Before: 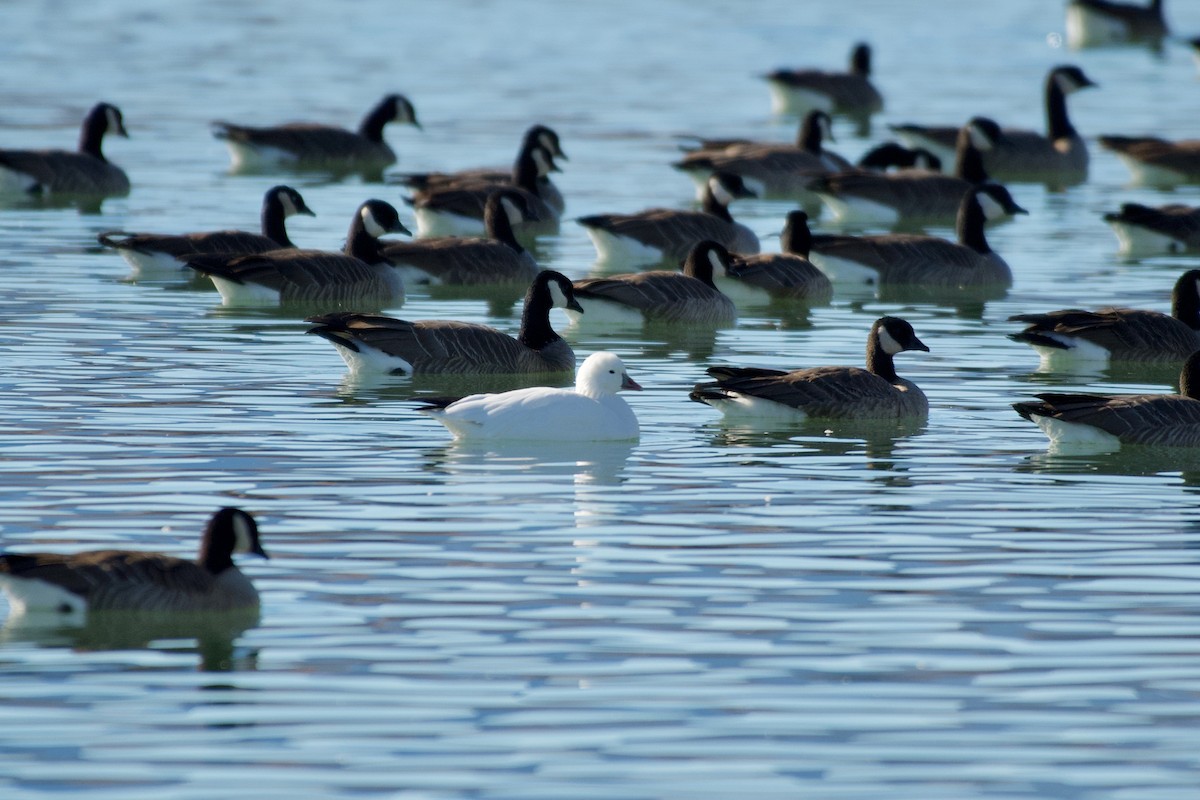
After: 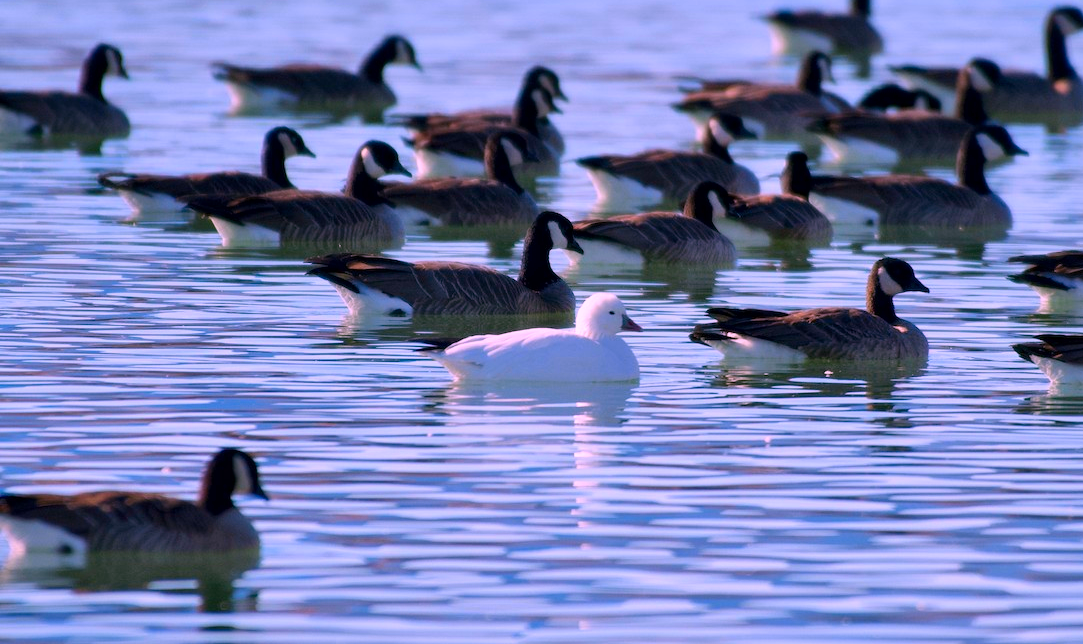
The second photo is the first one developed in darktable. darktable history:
crop: top 7.49%, right 9.717%, bottom 11.943%
local contrast: mode bilateral grid, contrast 20, coarseness 50, detail 120%, midtone range 0.2
color correction: highlights a* 19.5, highlights b* -11.53, saturation 1.69
